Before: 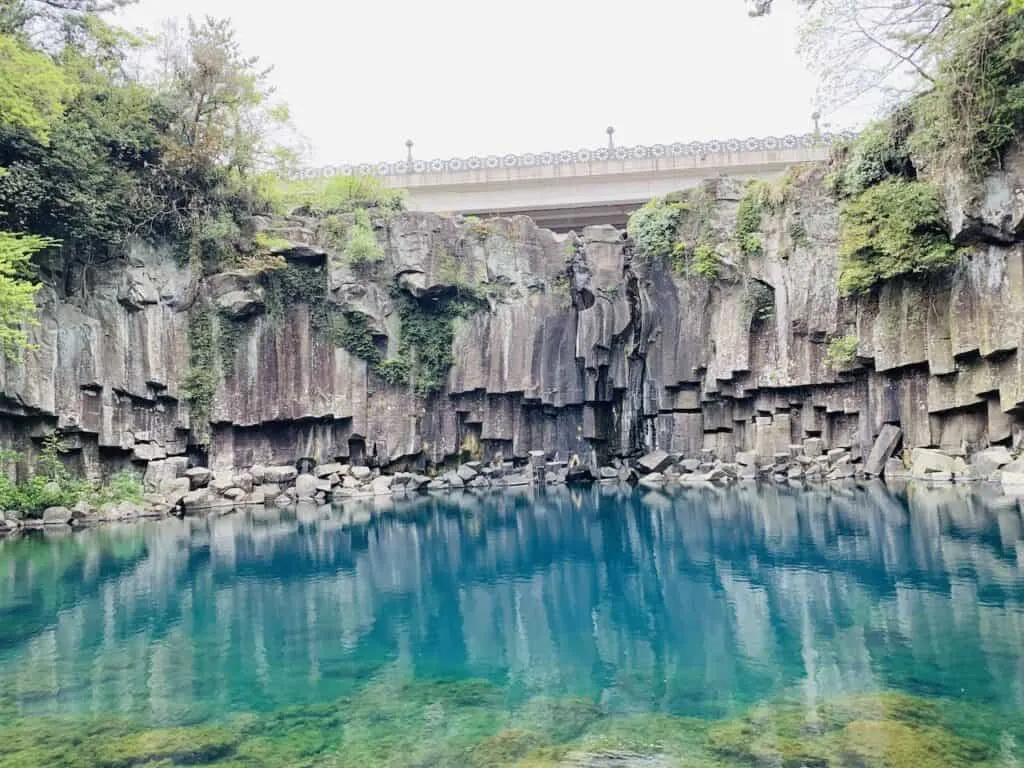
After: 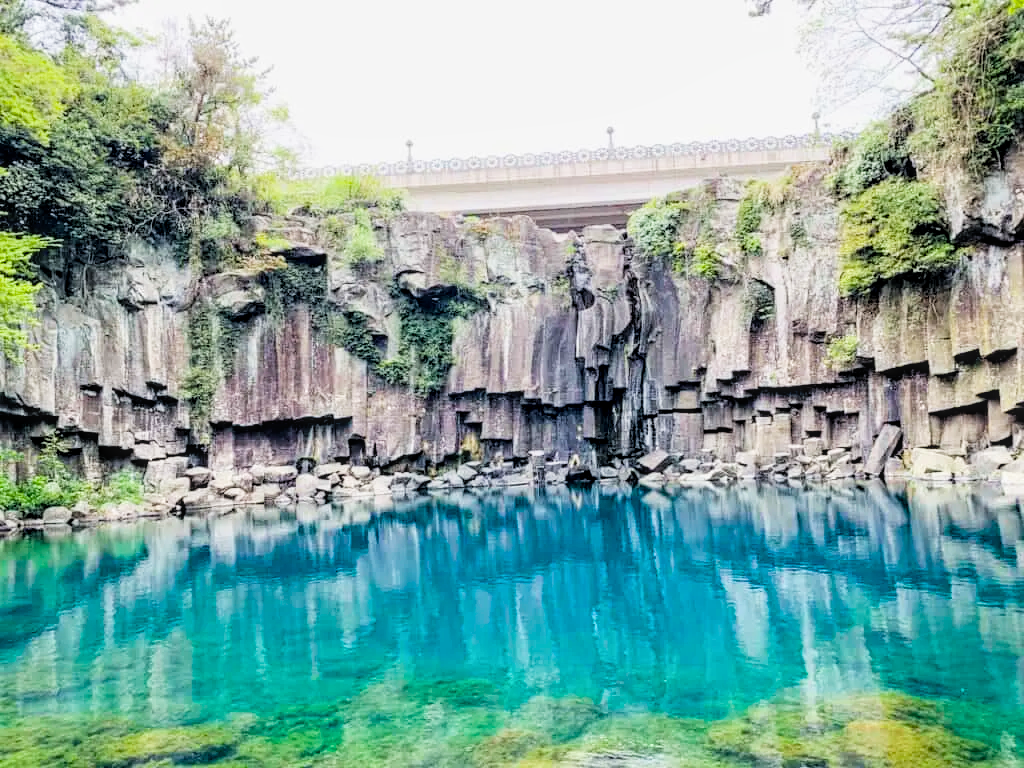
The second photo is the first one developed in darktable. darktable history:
local contrast: on, module defaults
color balance rgb: perceptual saturation grading › global saturation 20%, global vibrance 20%
exposure: black level correction 0, exposure 0.5 EV, compensate highlight preservation false
filmic rgb: black relative exposure -5 EV, white relative exposure 3.5 EV, hardness 3.19, contrast 1.2, highlights saturation mix -30%
